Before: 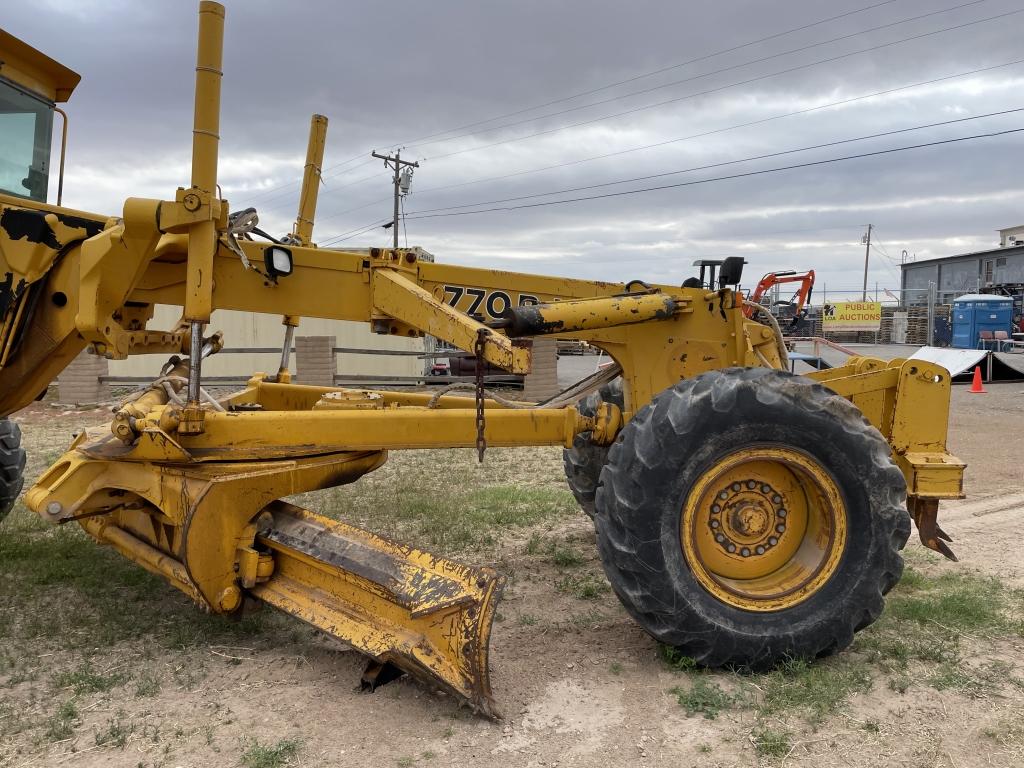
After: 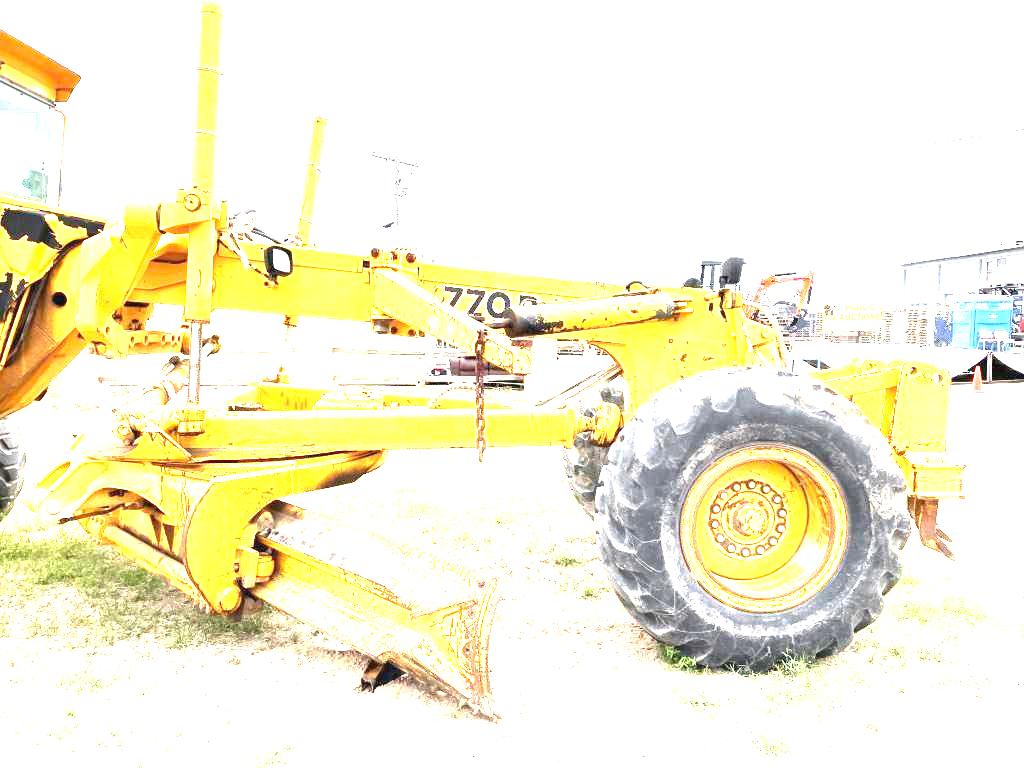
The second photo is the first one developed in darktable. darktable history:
exposure: black level correction 0, exposure 4.085 EV, compensate exposure bias true, compensate highlight preservation false
